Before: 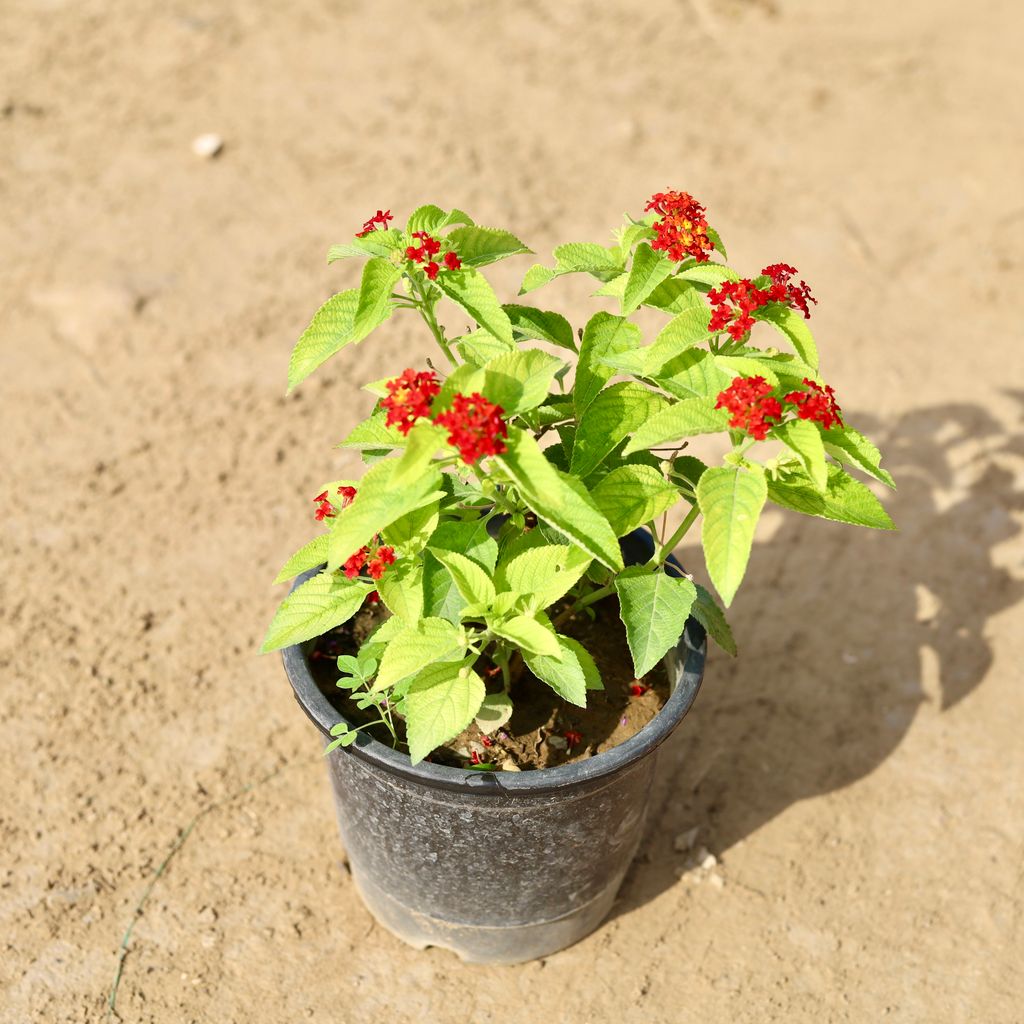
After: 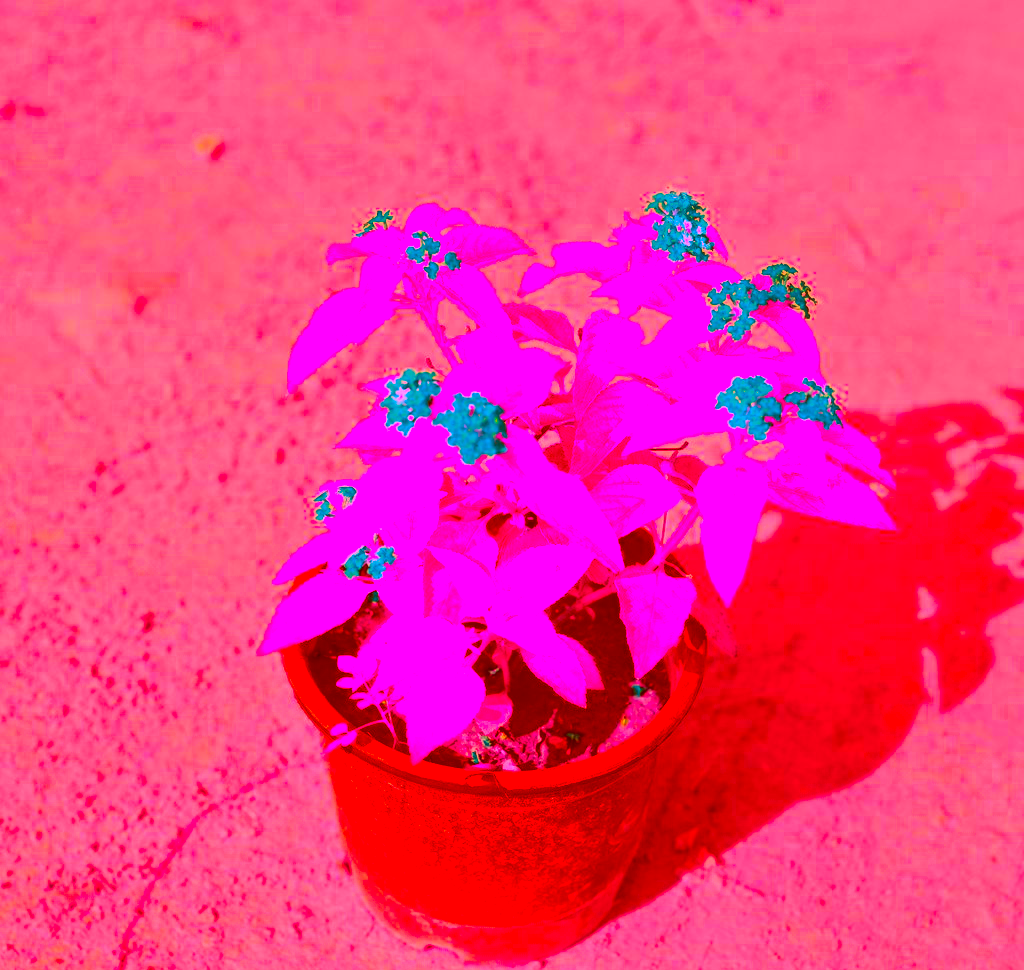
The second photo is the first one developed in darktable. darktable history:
crop and rotate: top 0.003%, bottom 5.19%
color correction: highlights a* -39.04, highlights b* -39.83, shadows a* -39.64, shadows b* -39.58, saturation -2.95
